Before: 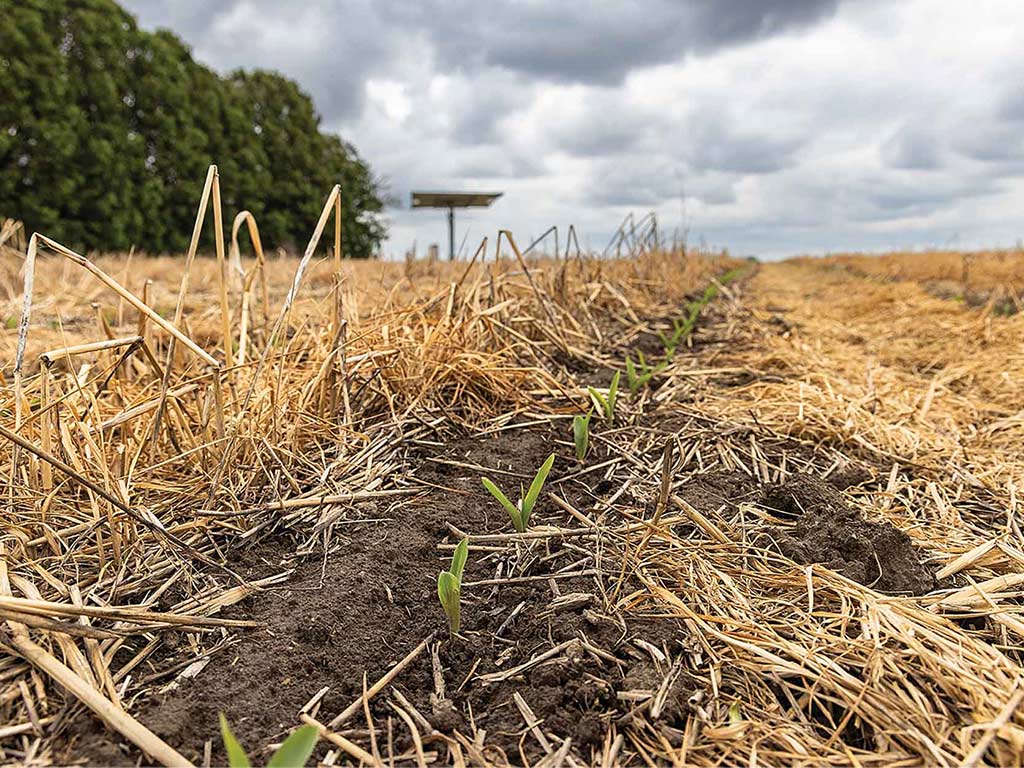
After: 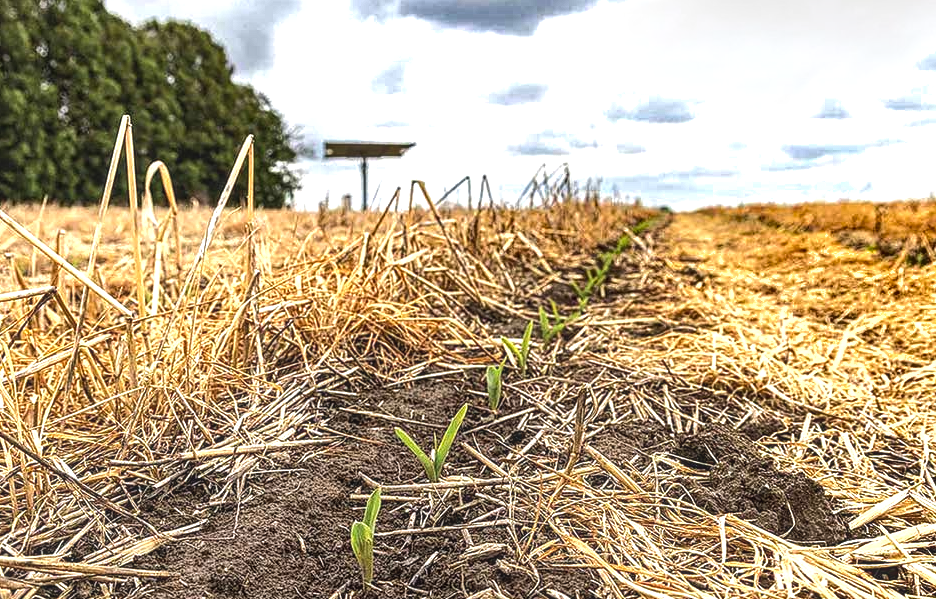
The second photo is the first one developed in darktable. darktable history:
shadows and highlights: low approximation 0.01, soften with gaussian
crop: left 8.506%, top 6.558%, bottom 15.365%
exposure: black level correction 0, exposure 0.499 EV, compensate highlight preservation false
contrast equalizer: octaves 7, y [[0.439, 0.44, 0.442, 0.457, 0.493, 0.498], [0.5 ×6], [0.5 ×6], [0 ×6], [0 ×6]]
local contrast: highlights 61%, detail 143%, midtone range 0.426
tone equalizer: -8 EV -0.452 EV, -7 EV -0.422 EV, -6 EV -0.295 EV, -5 EV -0.217 EV, -3 EV 0.257 EV, -2 EV 0.305 EV, -1 EV 0.383 EV, +0 EV 0.404 EV, edges refinement/feathering 500, mask exposure compensation -1.57 EV, preserve details no
